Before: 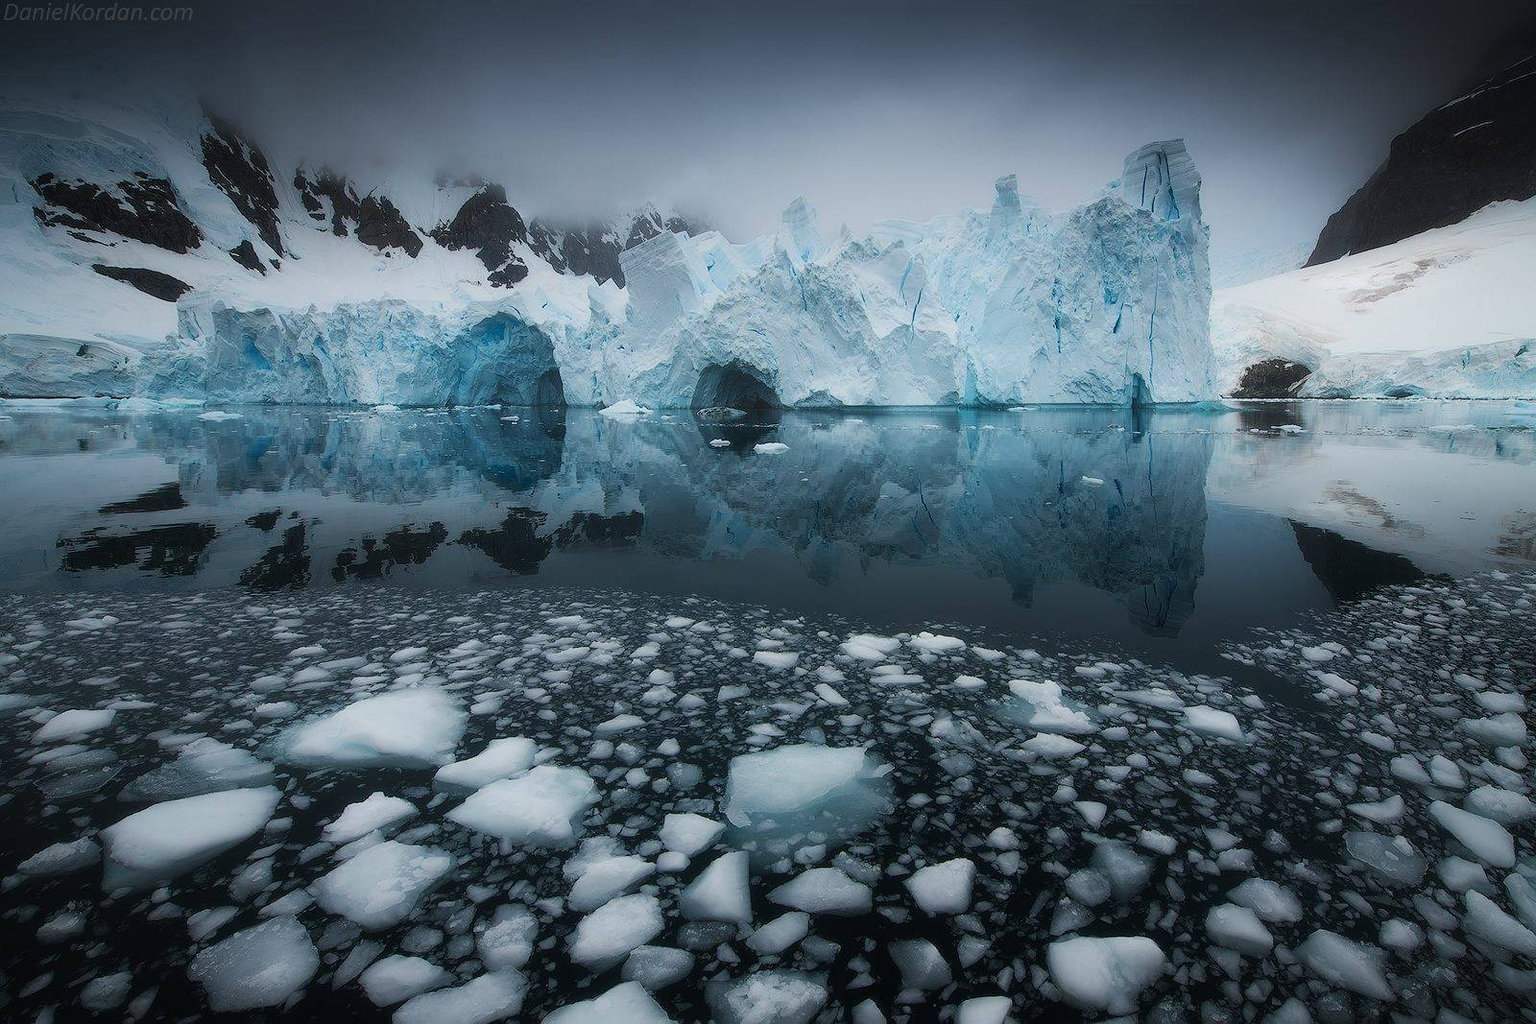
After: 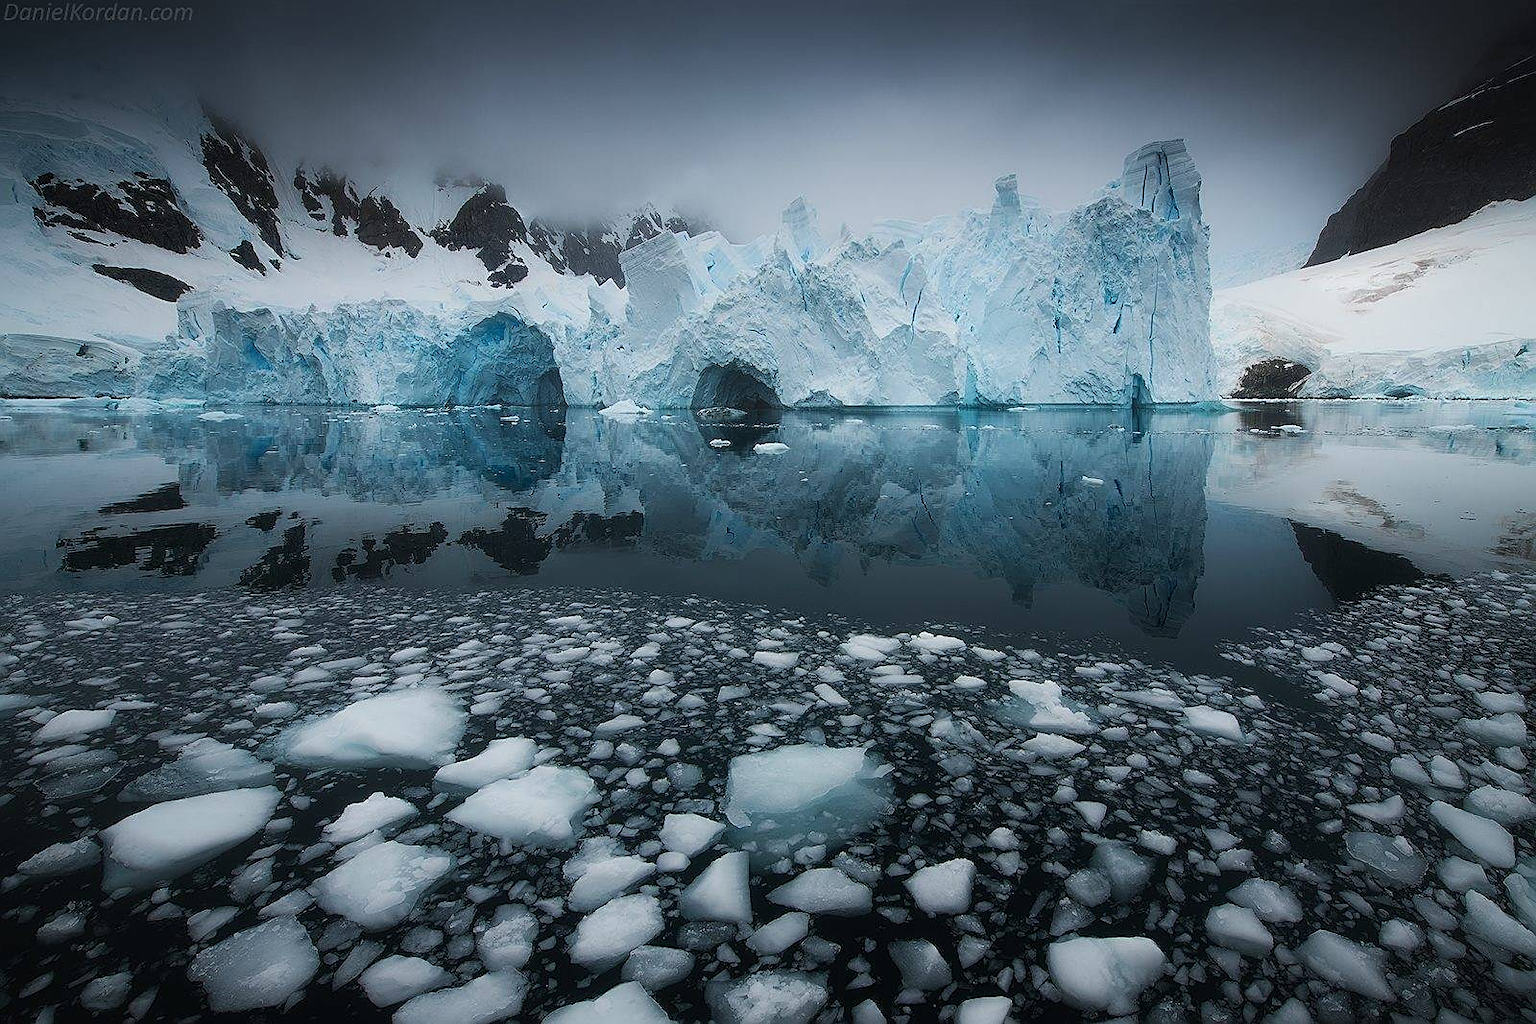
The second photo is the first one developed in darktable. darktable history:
sharpen: on, module defaults
exposure: exposure 0.014 EV, compensate highlight preservation false
